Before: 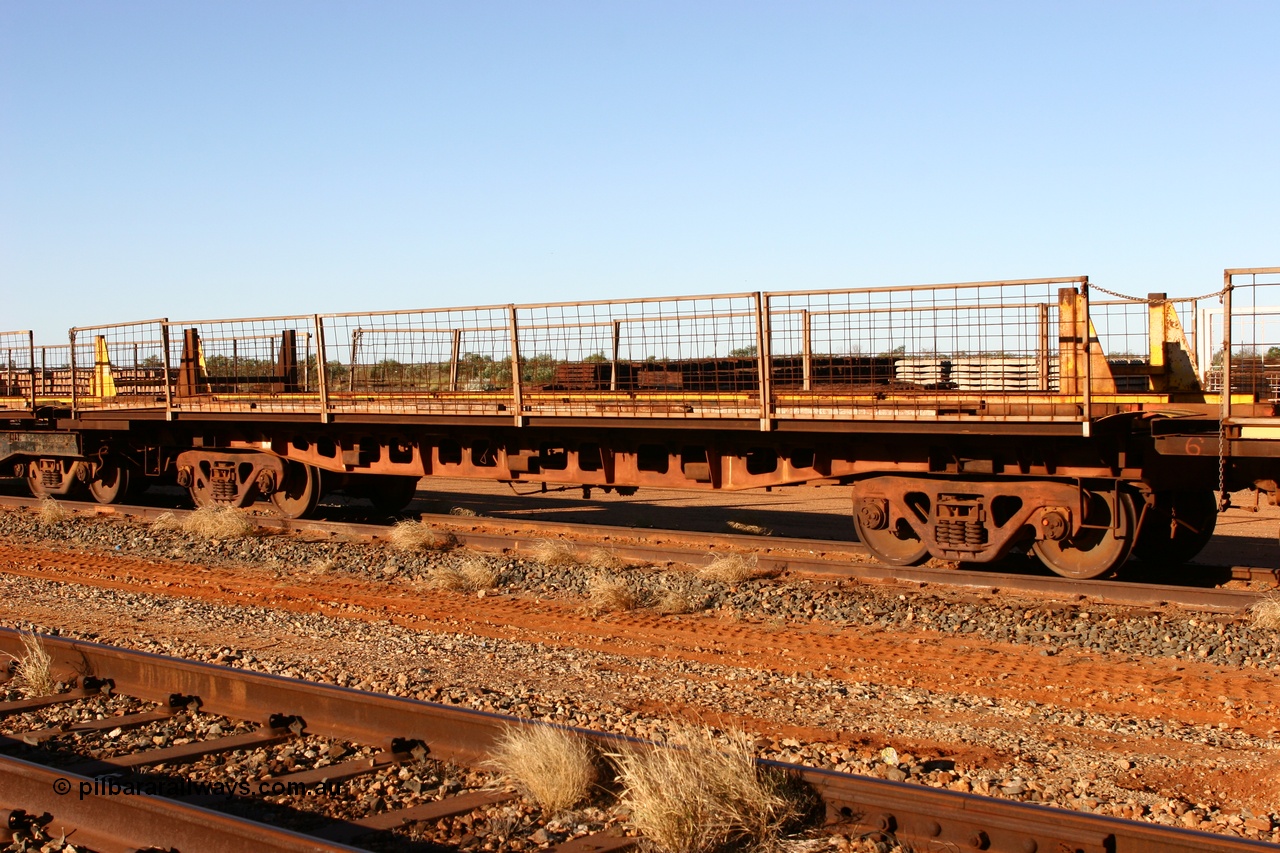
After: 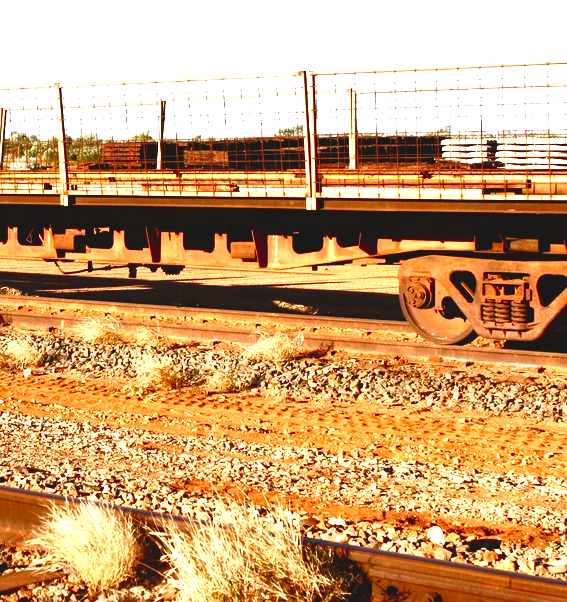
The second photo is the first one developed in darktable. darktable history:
crop: left 35.489%, top 25.99%, right 20.152%, bottom 3.415%
tone curve: curves: ch0 [(0, 0.081) (0.483, 0.453) (0.881, 0.992)], color space Lab, independent channels, preserve colors none
base curve: curves: ch0 [(0, 0) (0.012, 0.01) (0.073, 0.168) (0.31, 0.711) (0.645, 0.957) (1, 1)], preserve colors none
